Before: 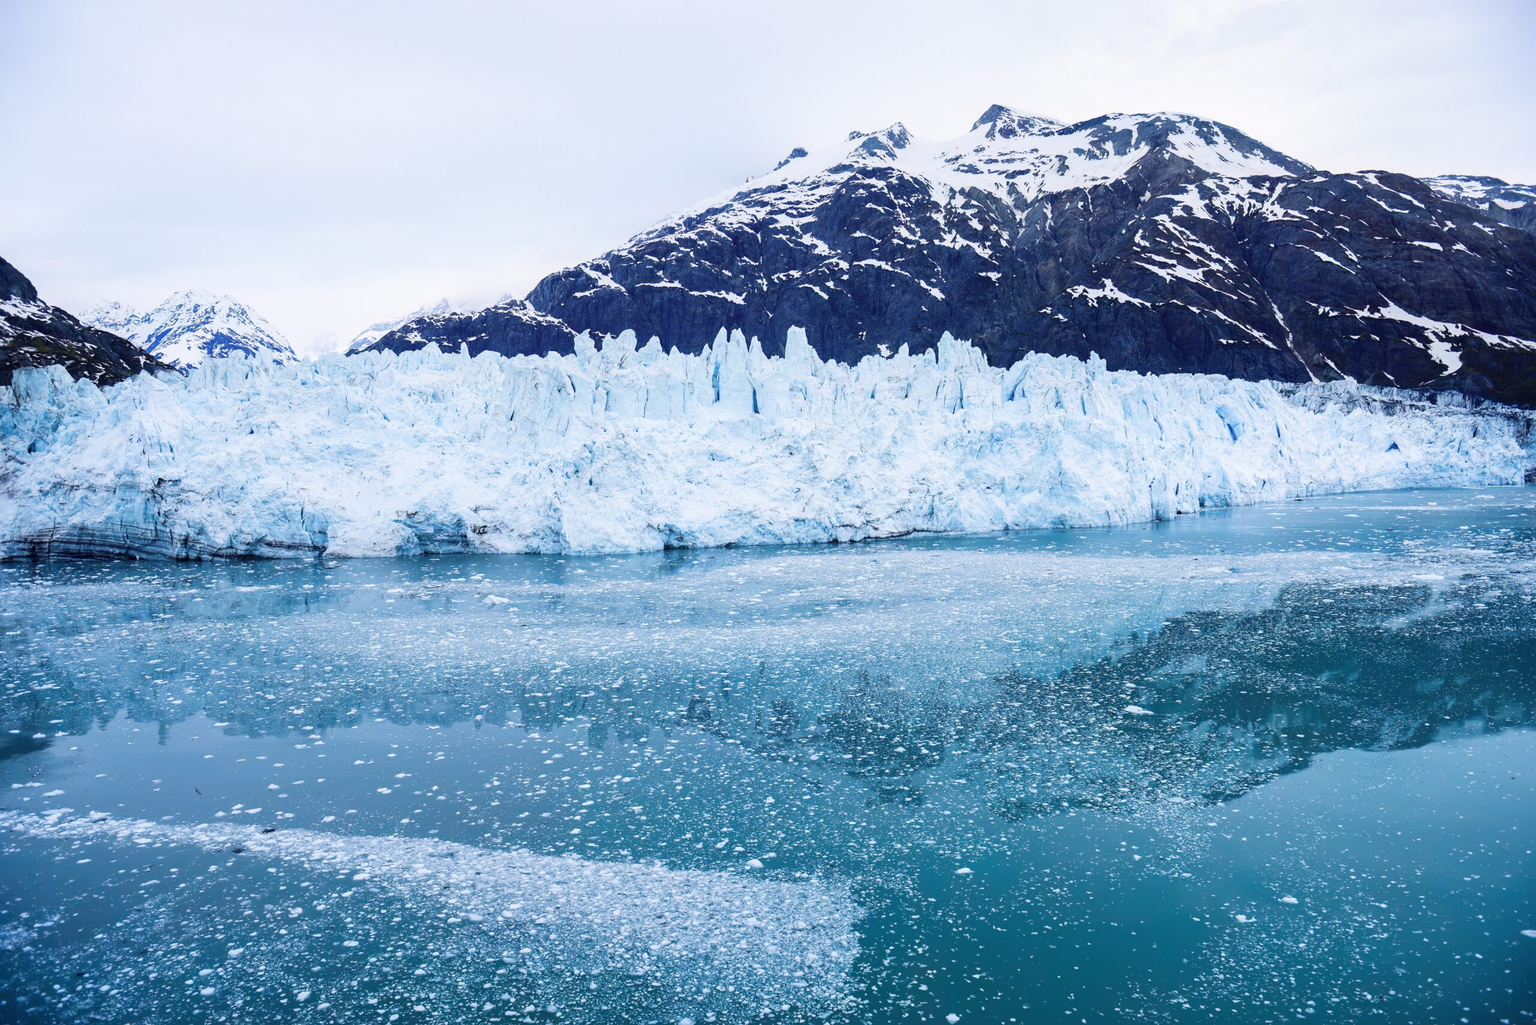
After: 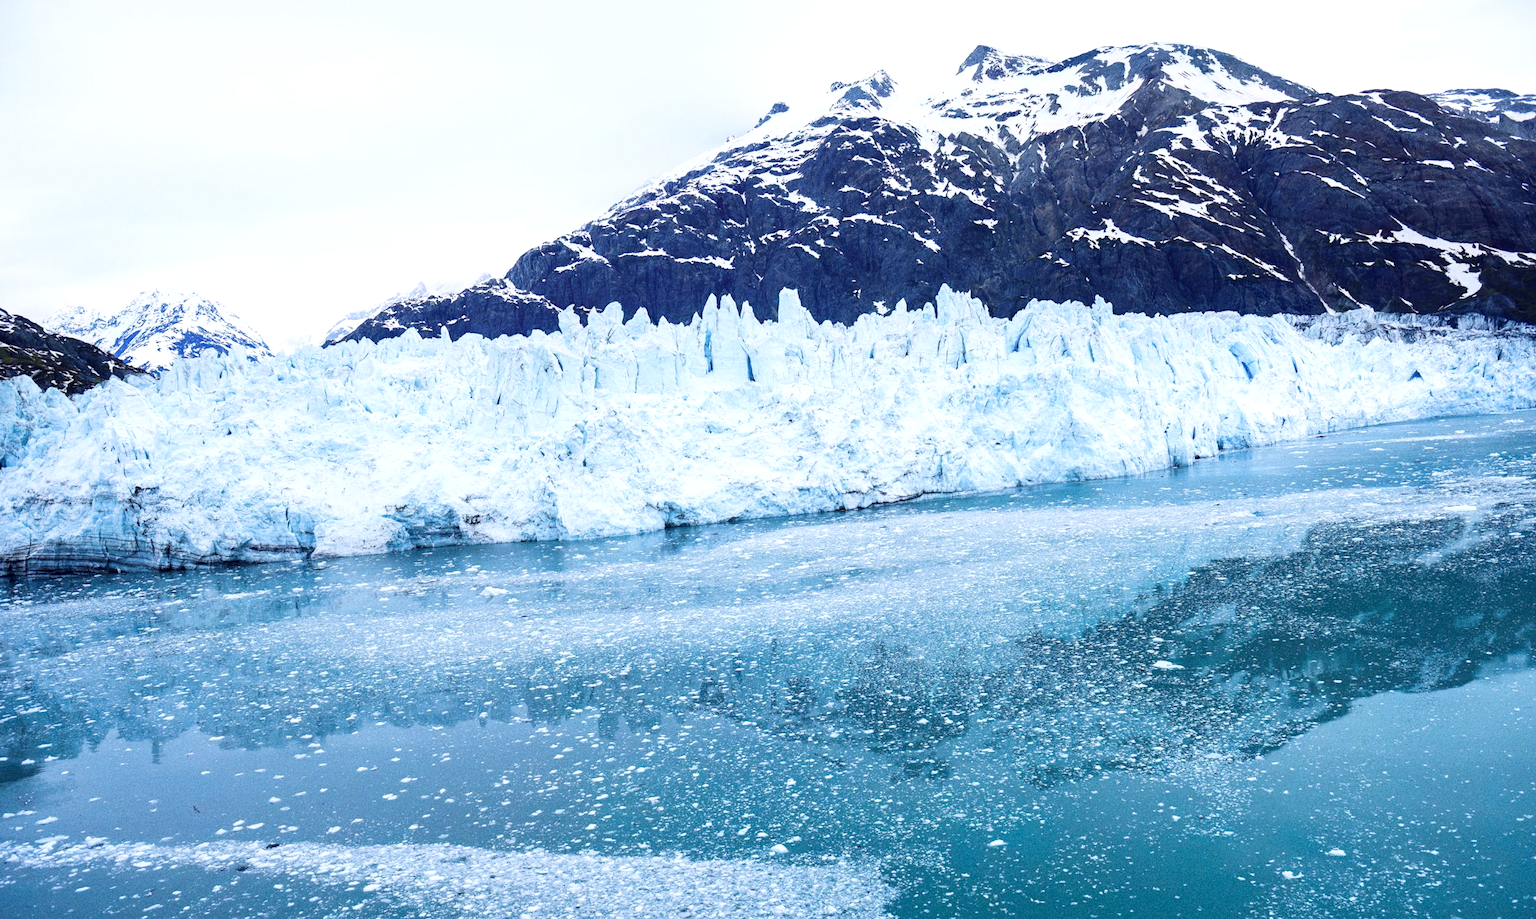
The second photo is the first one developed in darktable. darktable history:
exposure: black level correction 0.001, exposure 0.3 EV, compensate highlight preservation false
rotate and perspective: rotation -3.52°, crop left 0.036, crop right 0.964, crop top 0.081, crop bottom 0.919
grain: coarseness 8.68 ISO, strength 31.94%
crop: top 0.448%, right 0.264%, bottom 5.045%
